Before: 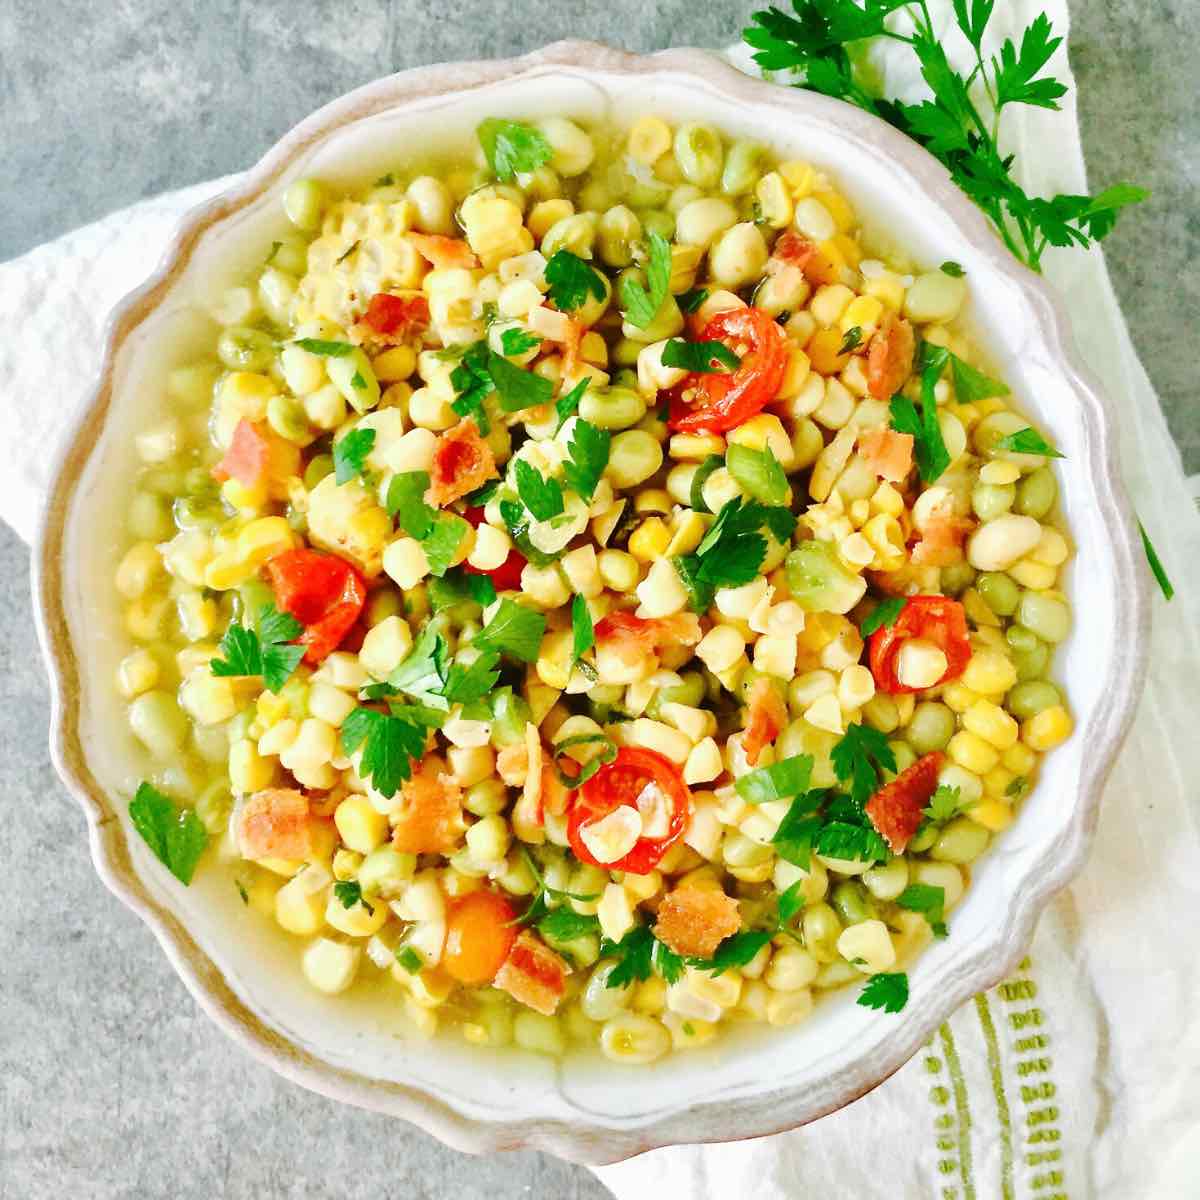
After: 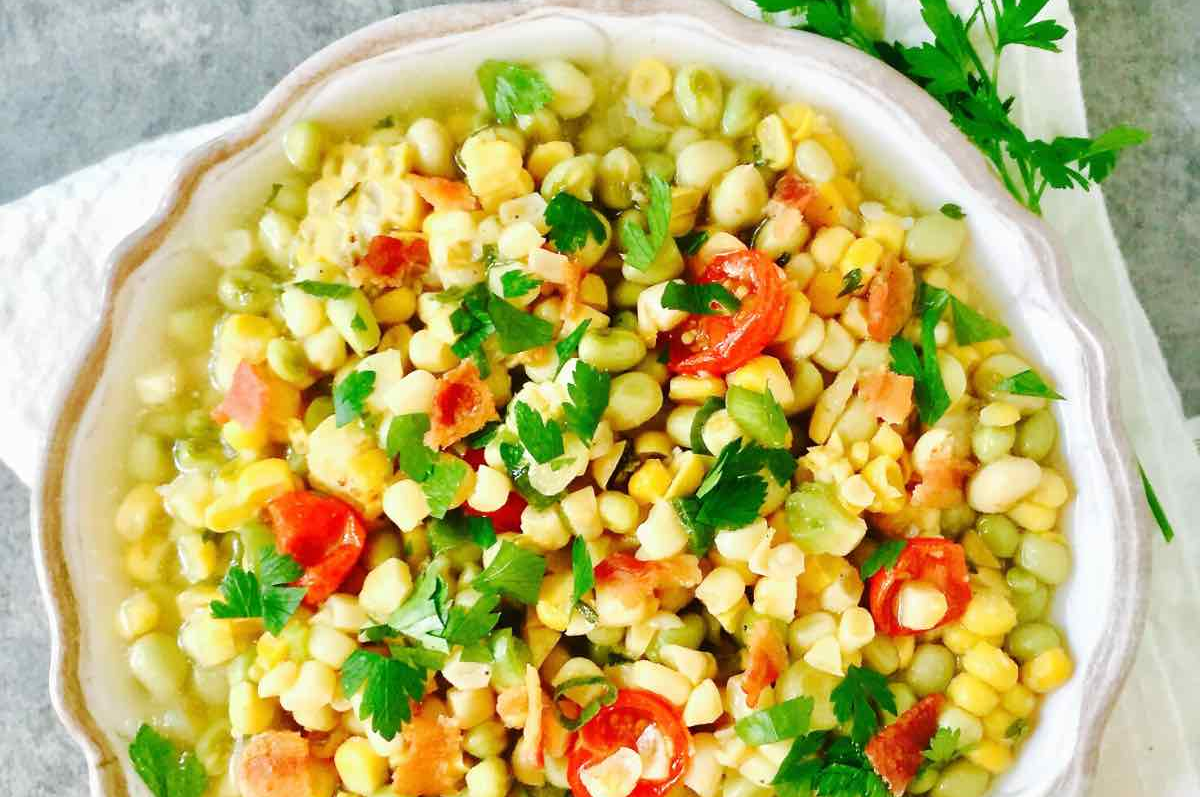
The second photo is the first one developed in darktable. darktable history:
crop and rotate: top 4.861%, bottom 28.704%
exposure: compensate exposure bias true, compensate highlight preservation false
